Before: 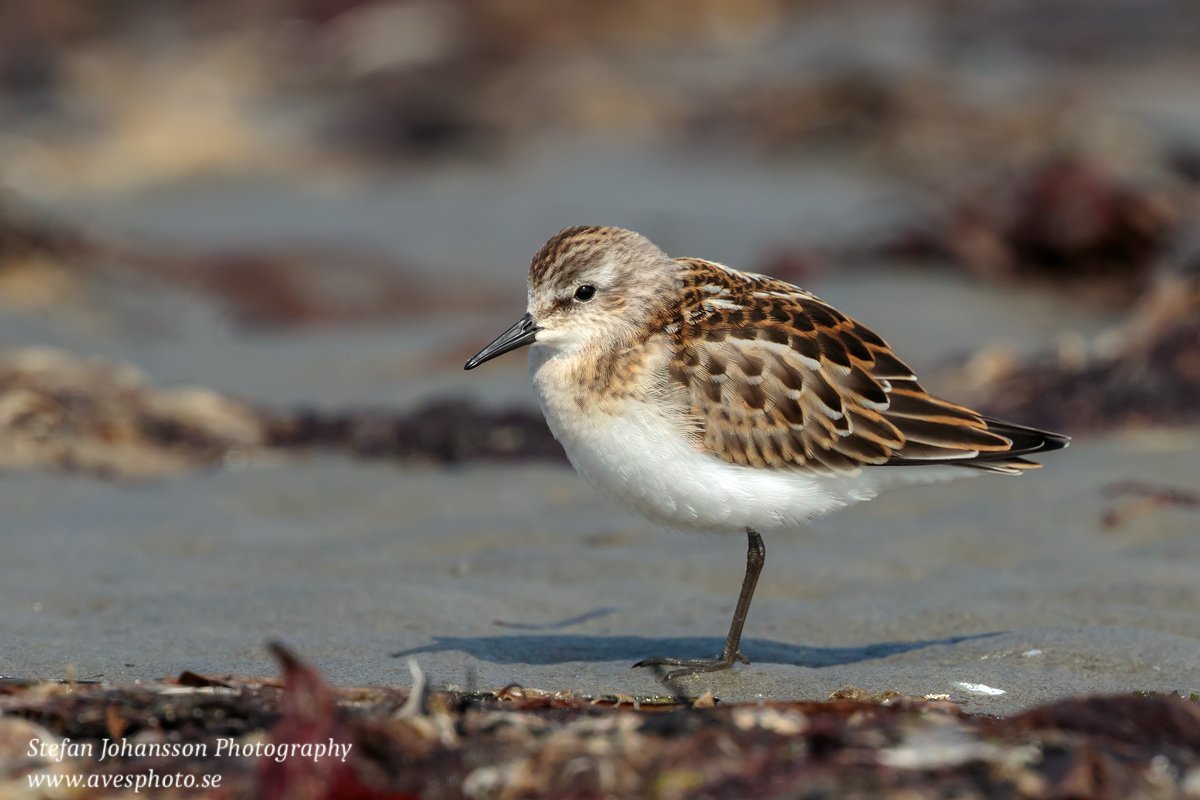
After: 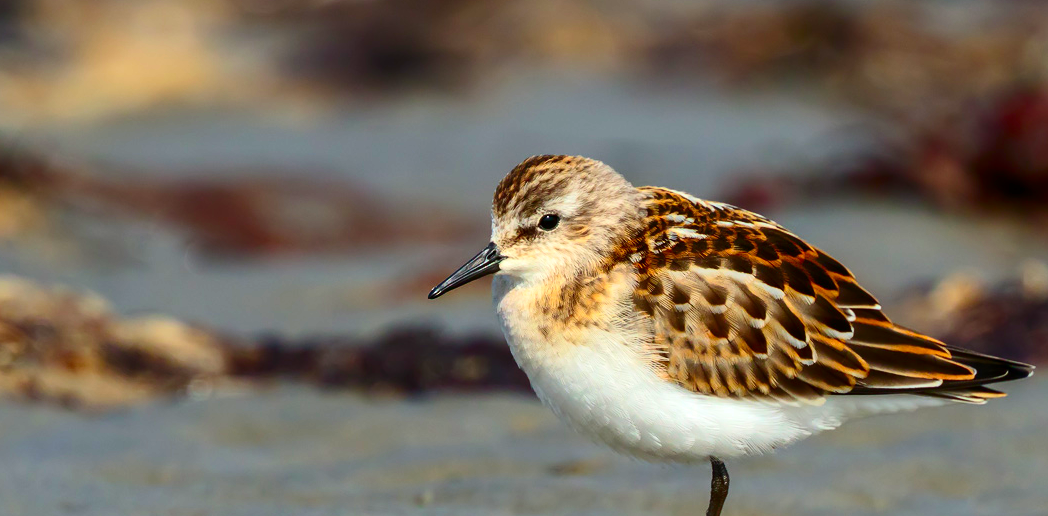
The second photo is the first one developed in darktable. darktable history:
crop: left 3.015%, top 8.969%, right 9.647%, bottom 26.457%
contrast brightness saturation: contrast 0.26, brightness 0.02, saturation 0.87
